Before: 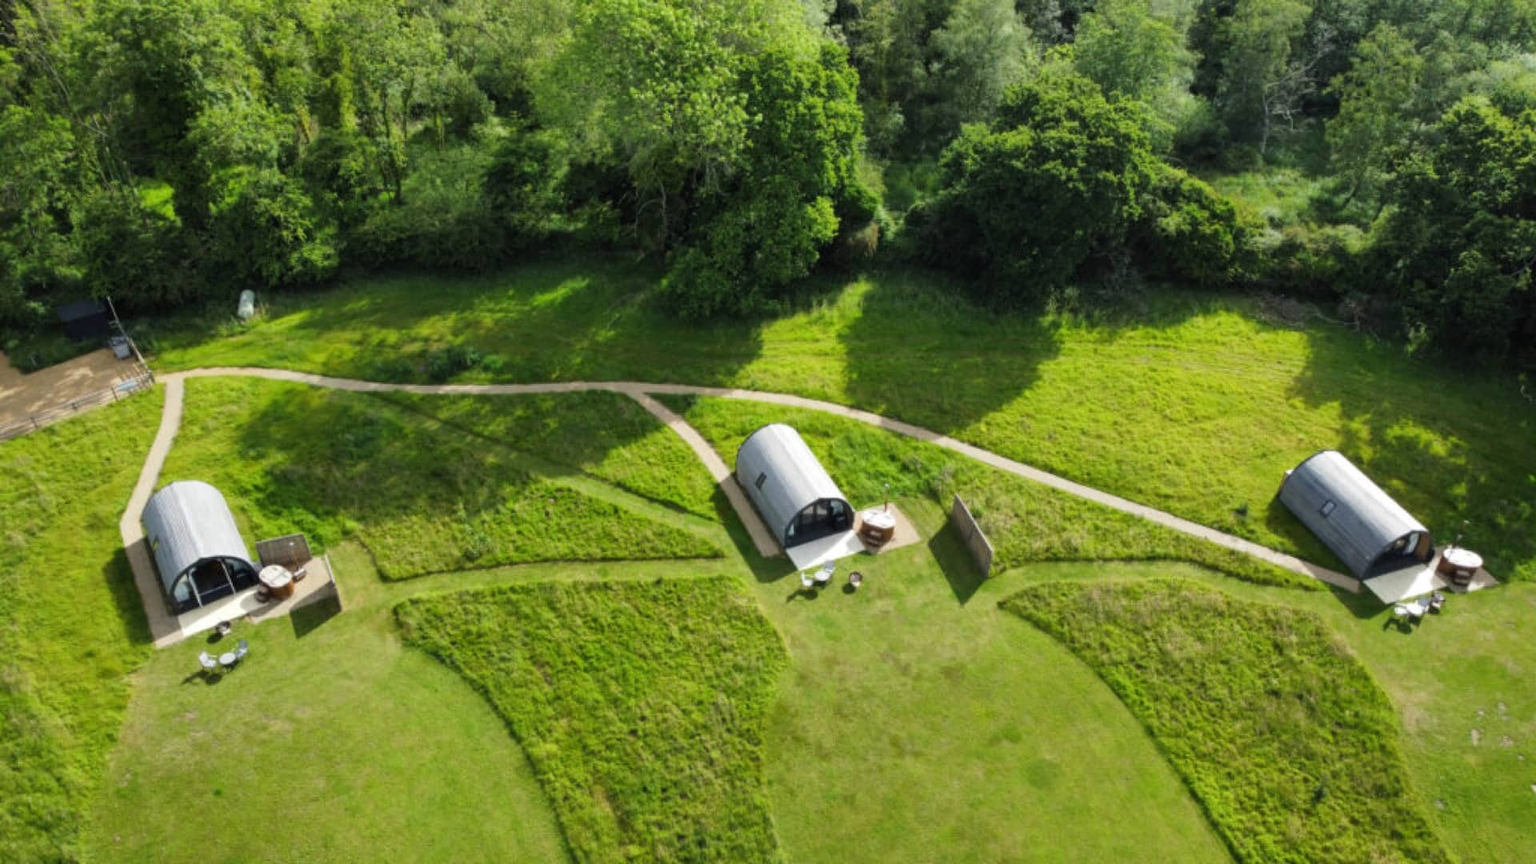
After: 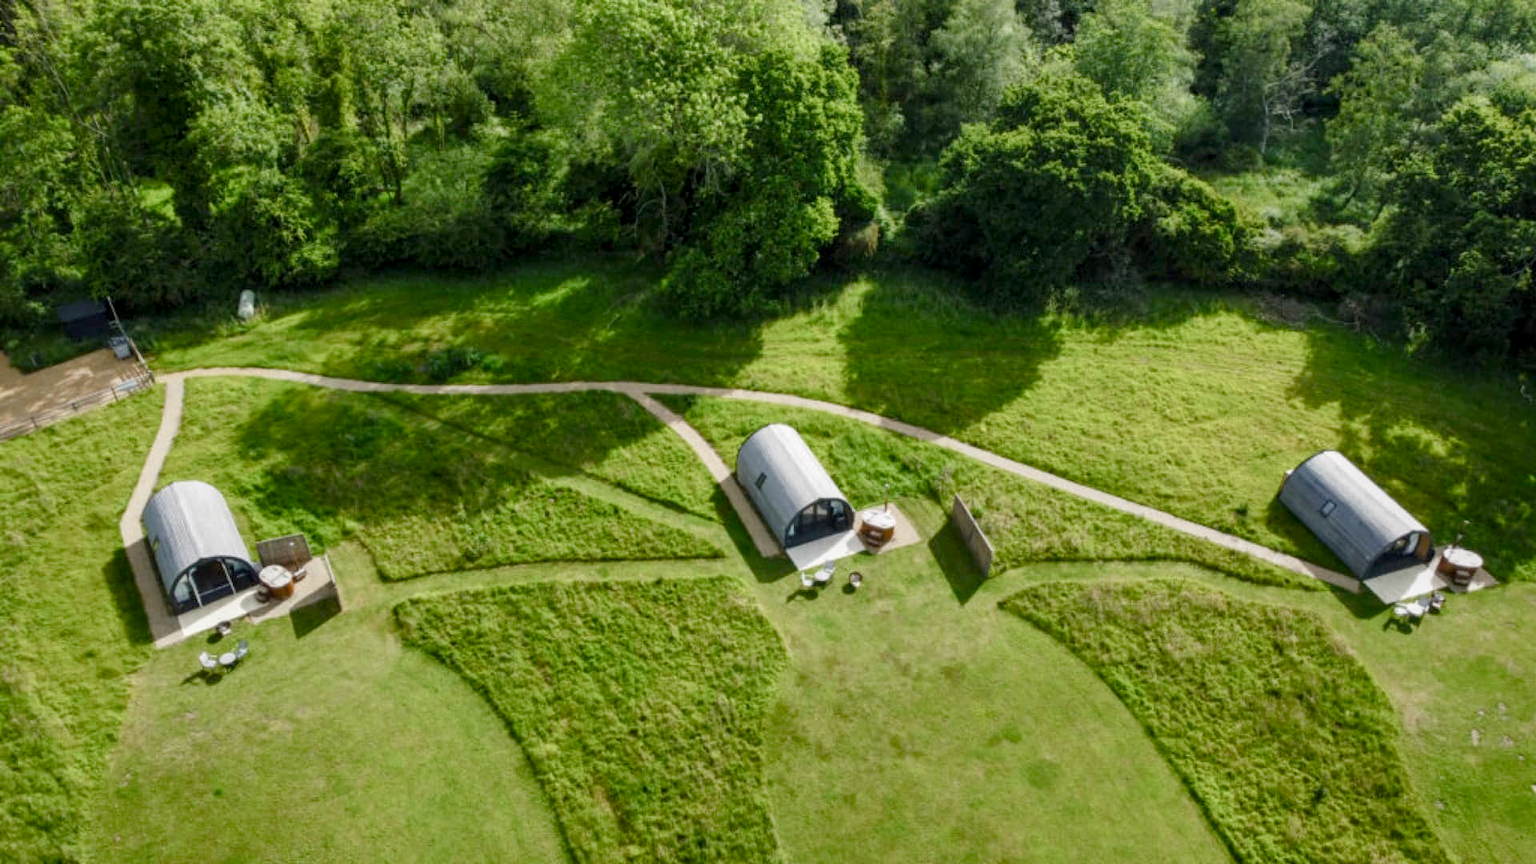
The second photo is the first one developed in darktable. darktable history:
color balance rgb: shadows lift › chroma 1%, shadows lift › hue 113°, highlights gain › chroma 0.2%, highlights gain › hue 333°, perceptual saturation grading › global saturation 20%, perceptual saturation grading › highlights -50%, perceptual saturation grading › shadows 25%, contrast -10%
tone curve: curves: ch0 [(0, 0) (0.003, 0.003) (0.011, 0.011) (0.025, 0.025) (0.044, 0.044) (0.069, 0.069) (0.1, 0.099) (0.136, 0.135) (0.177, 0.176) (0.224, 0.223) (0.277, 0.275) (0.335, 0.333) (0.399, 0.396) (0.468, 0.465) (0.543, 0.541) (0.623, 0.622) (0.709, 0.708) (0.801, 0.8) (0.898, 0.897) (1, 1)], preserve colors none
local contrast: detail 130%
